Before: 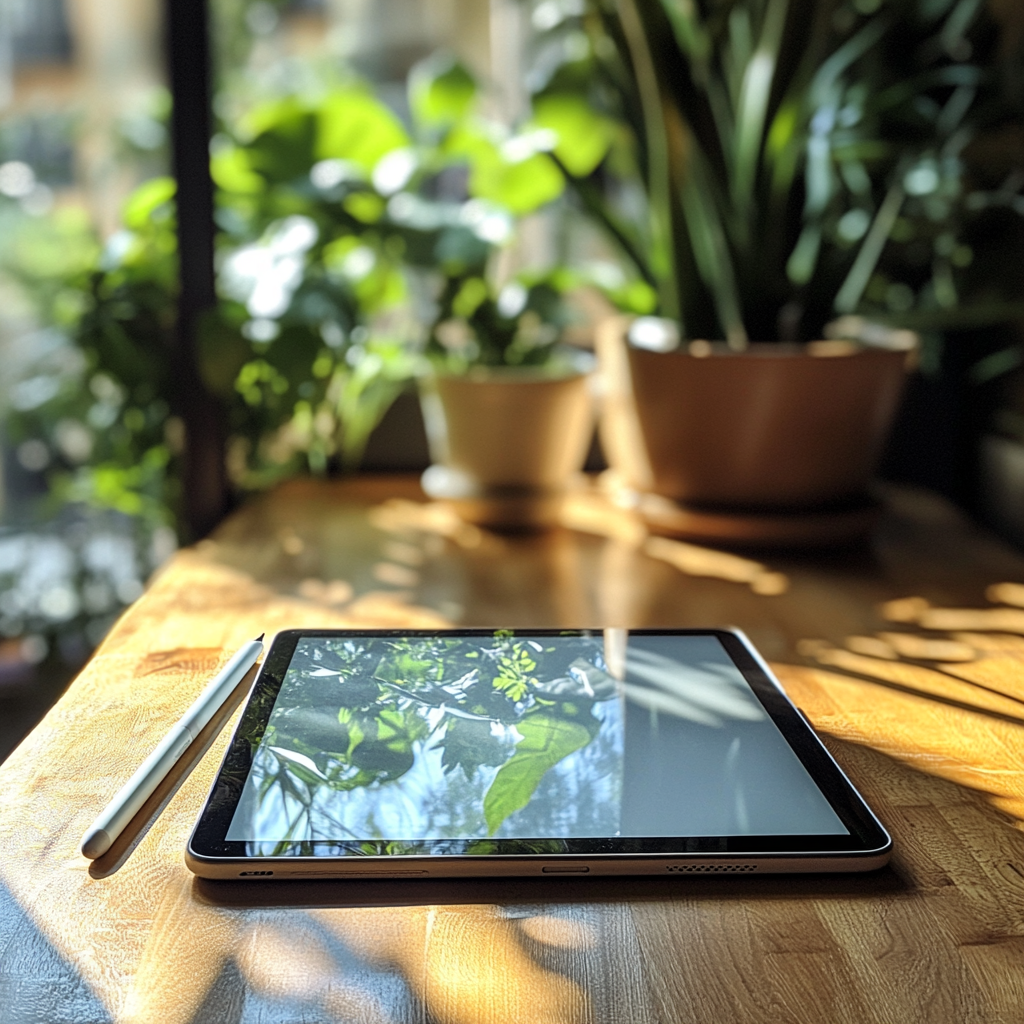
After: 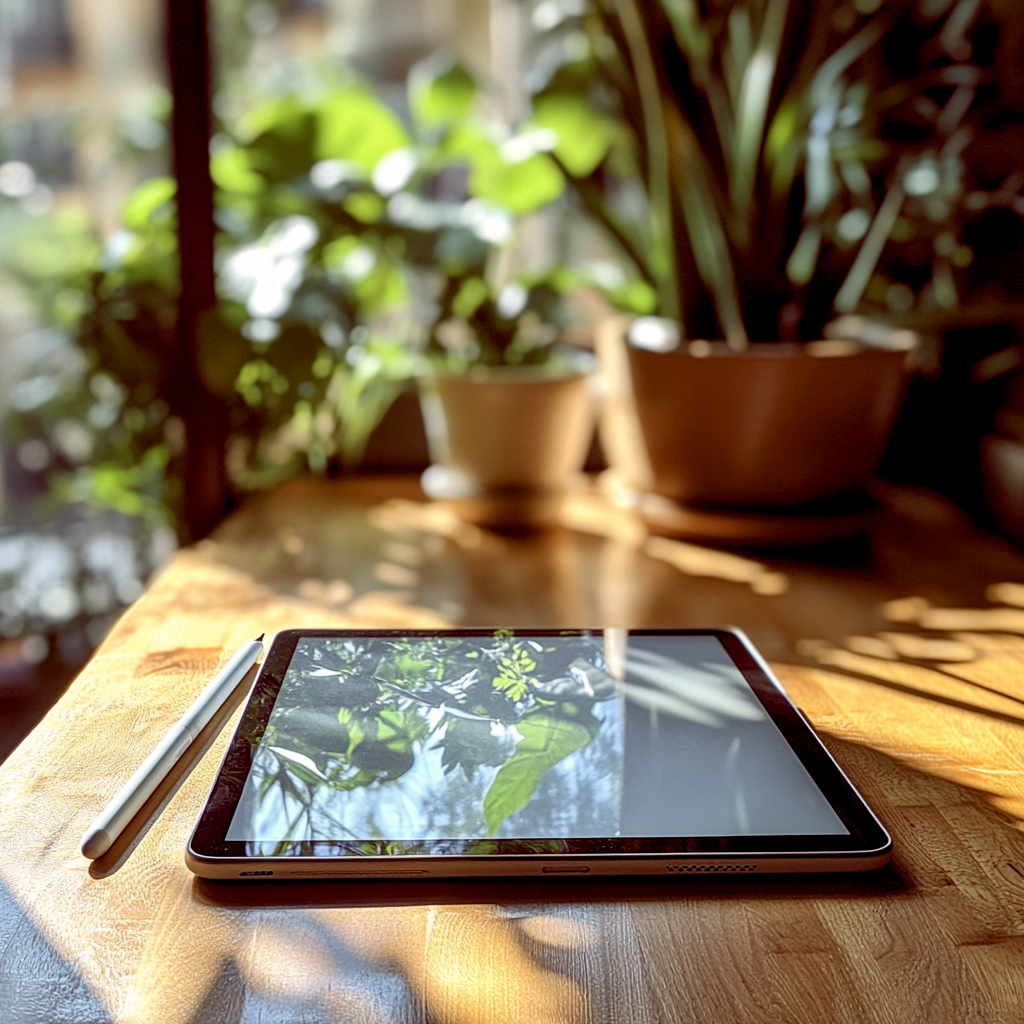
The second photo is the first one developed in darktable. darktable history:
color balance rgb: global offset › luminance -0.229%, global offset › chroma 0.264%, linear chroma grading › shadows -1.896%, linear chroma grading › highlights -14.862%, linear chroma grading › global chroma -9.45%, linear chroma grading › mid-tones -9.608%, perceptual saturation grading › global saturation 19.68%
